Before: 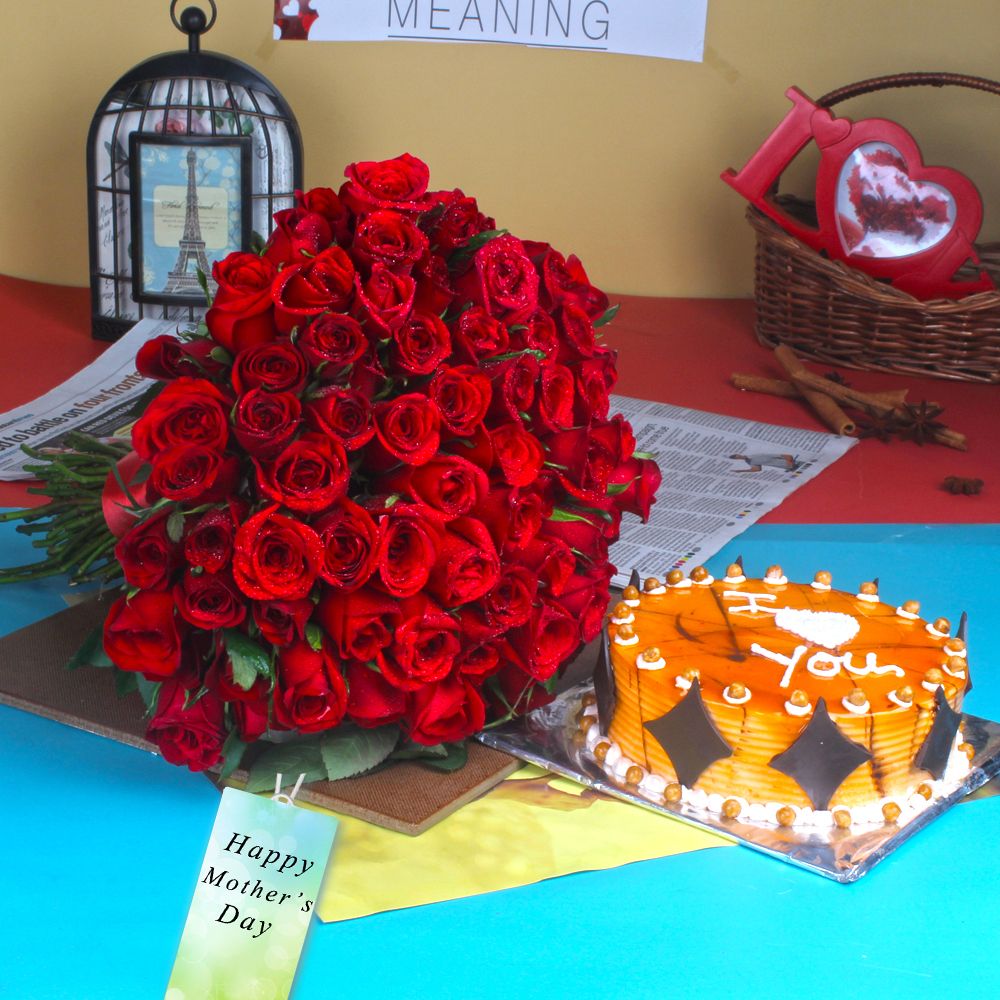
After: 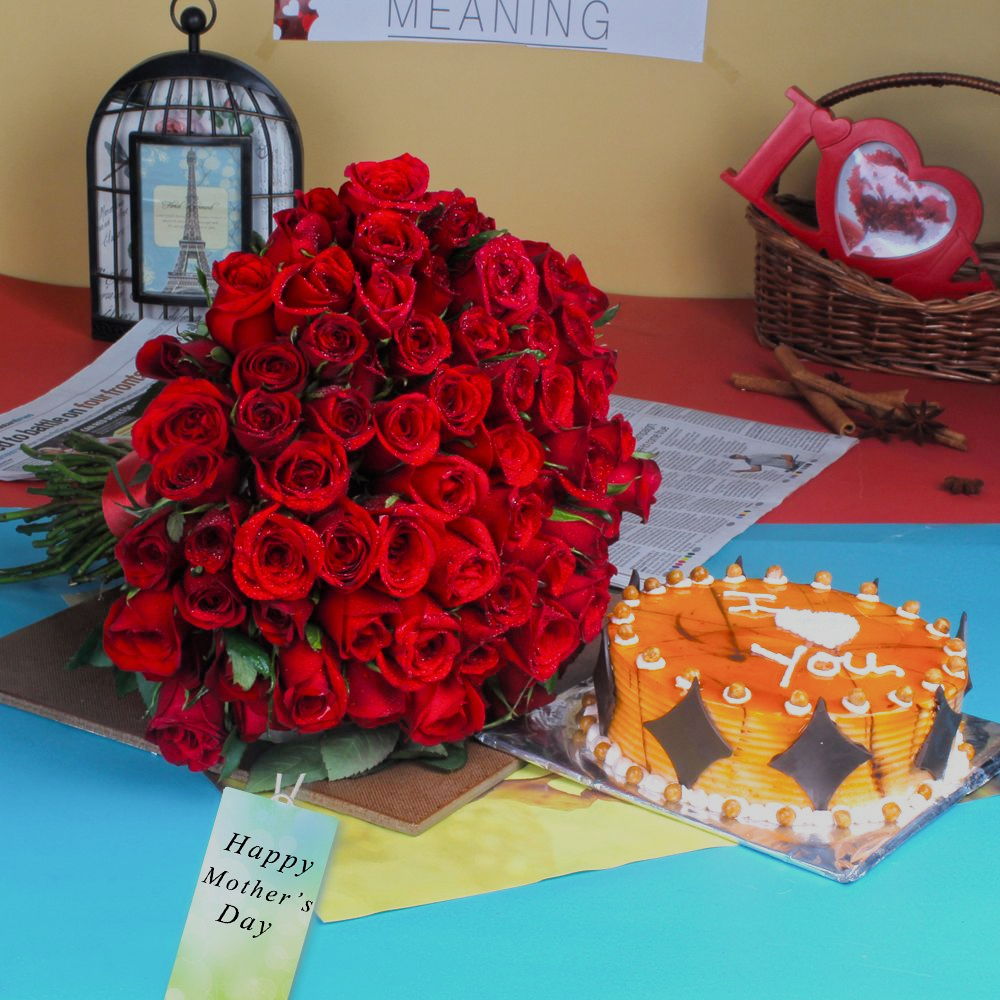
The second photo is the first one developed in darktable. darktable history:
filmic rgb: black relative exposure -7.65 EV, white relative exposure 4.56 EV, hardness 3.61, contrast 0.984
